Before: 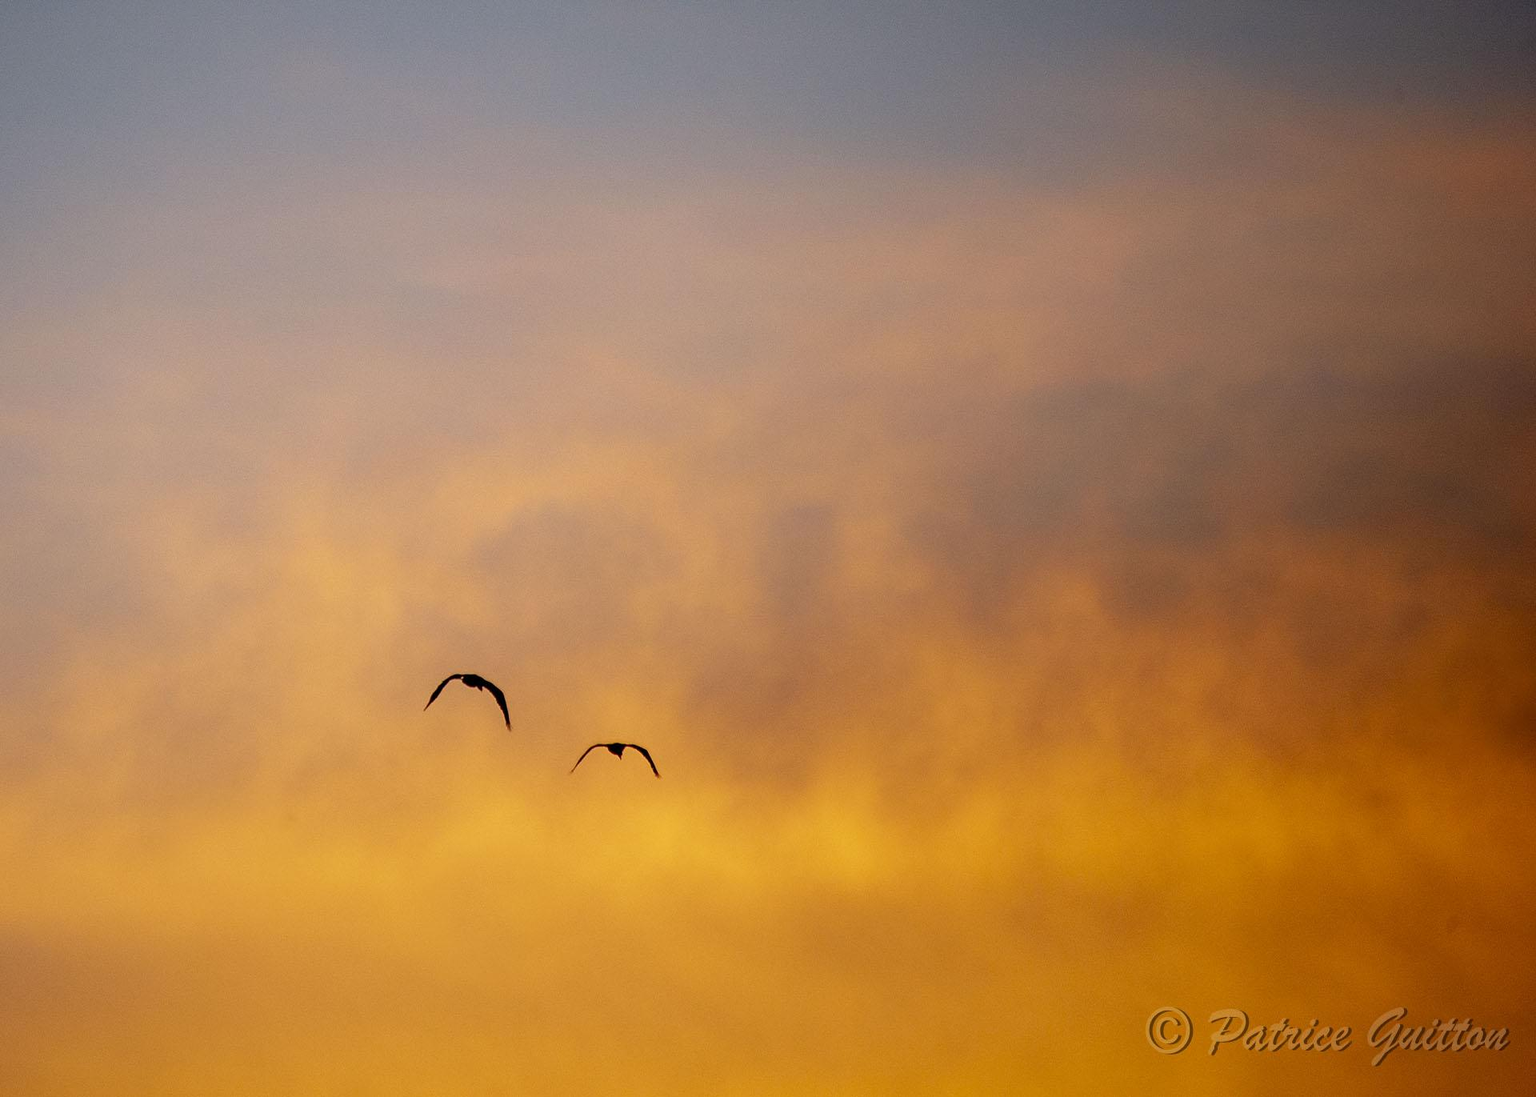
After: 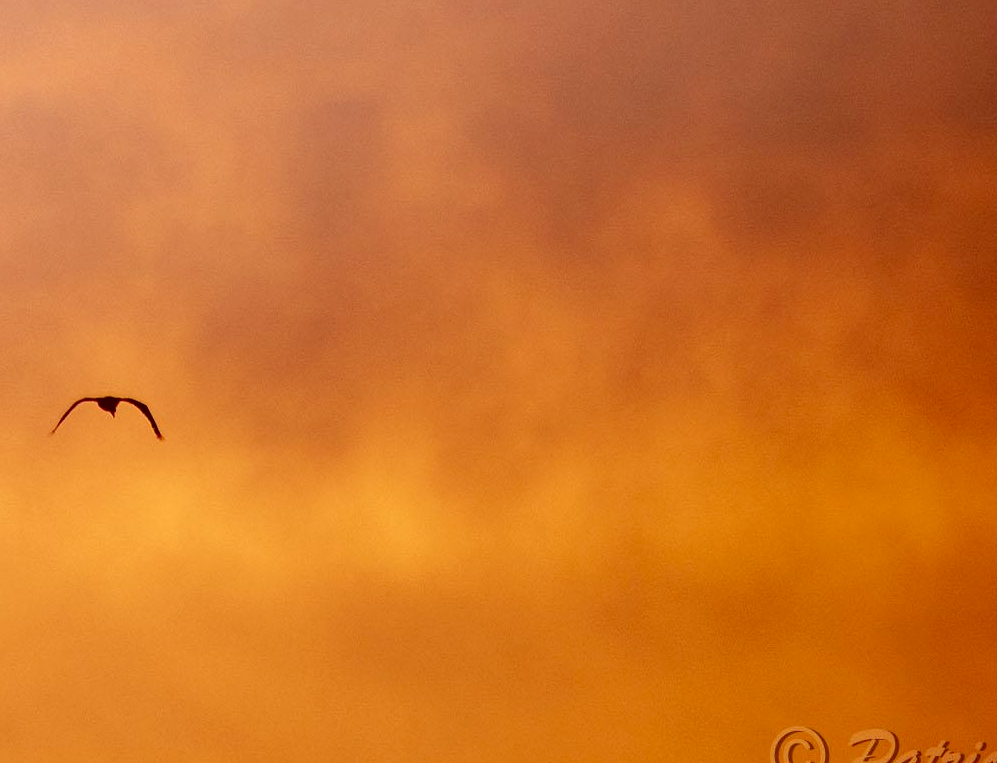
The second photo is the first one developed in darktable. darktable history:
color correction: highlights a* 9.39, highlights b* 8.68, shadows a* 39.23, shadows b* 39.51, saturation 0.789
crop: left 34.486%, top 38.864%, right 13.546%, bottom 5.447%
